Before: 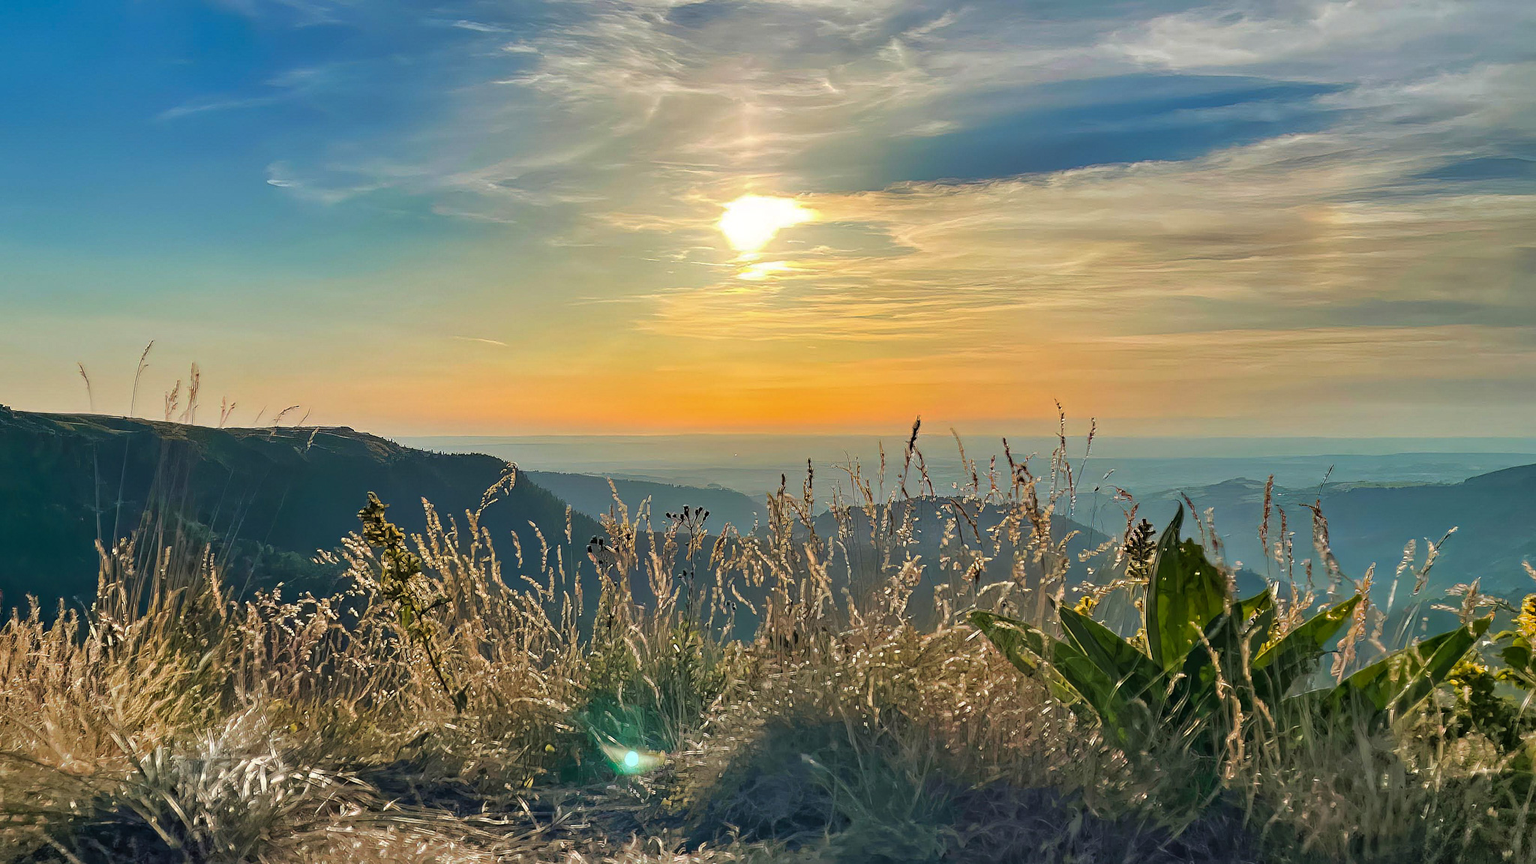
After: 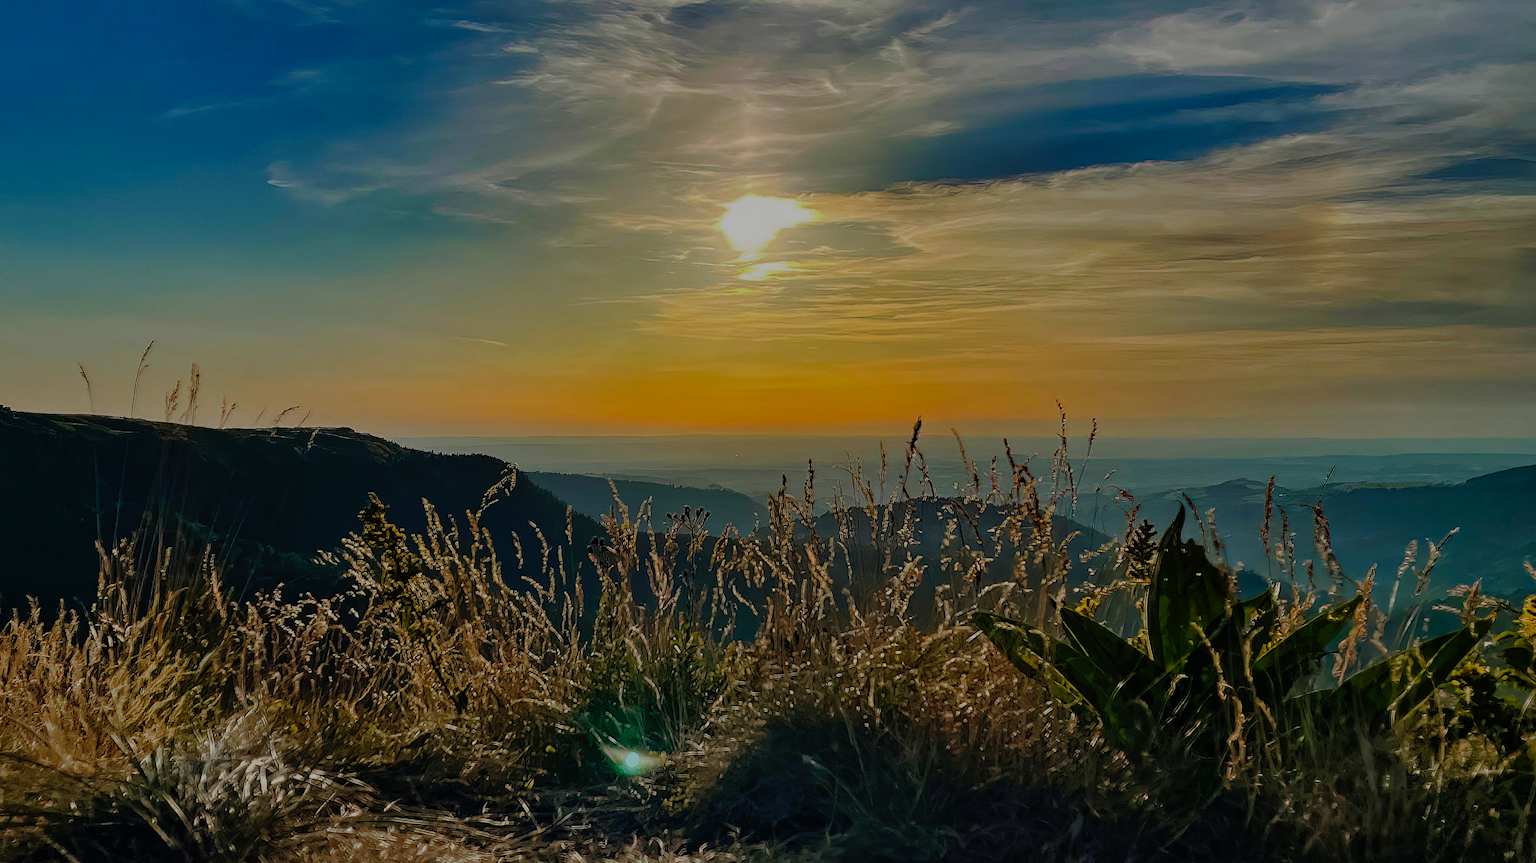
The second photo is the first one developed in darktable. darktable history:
crop: top 0.05%, bottom 0.098%
base curve: curves: ch0 [(0, 0) (0.012, 0.01) (0.073, 0.168) (0.31, 0.711) (0.645, 0.957) (1, 1)], preserve colors none
exposure: exposure -2.446 EV, compensate highlight preservation false
